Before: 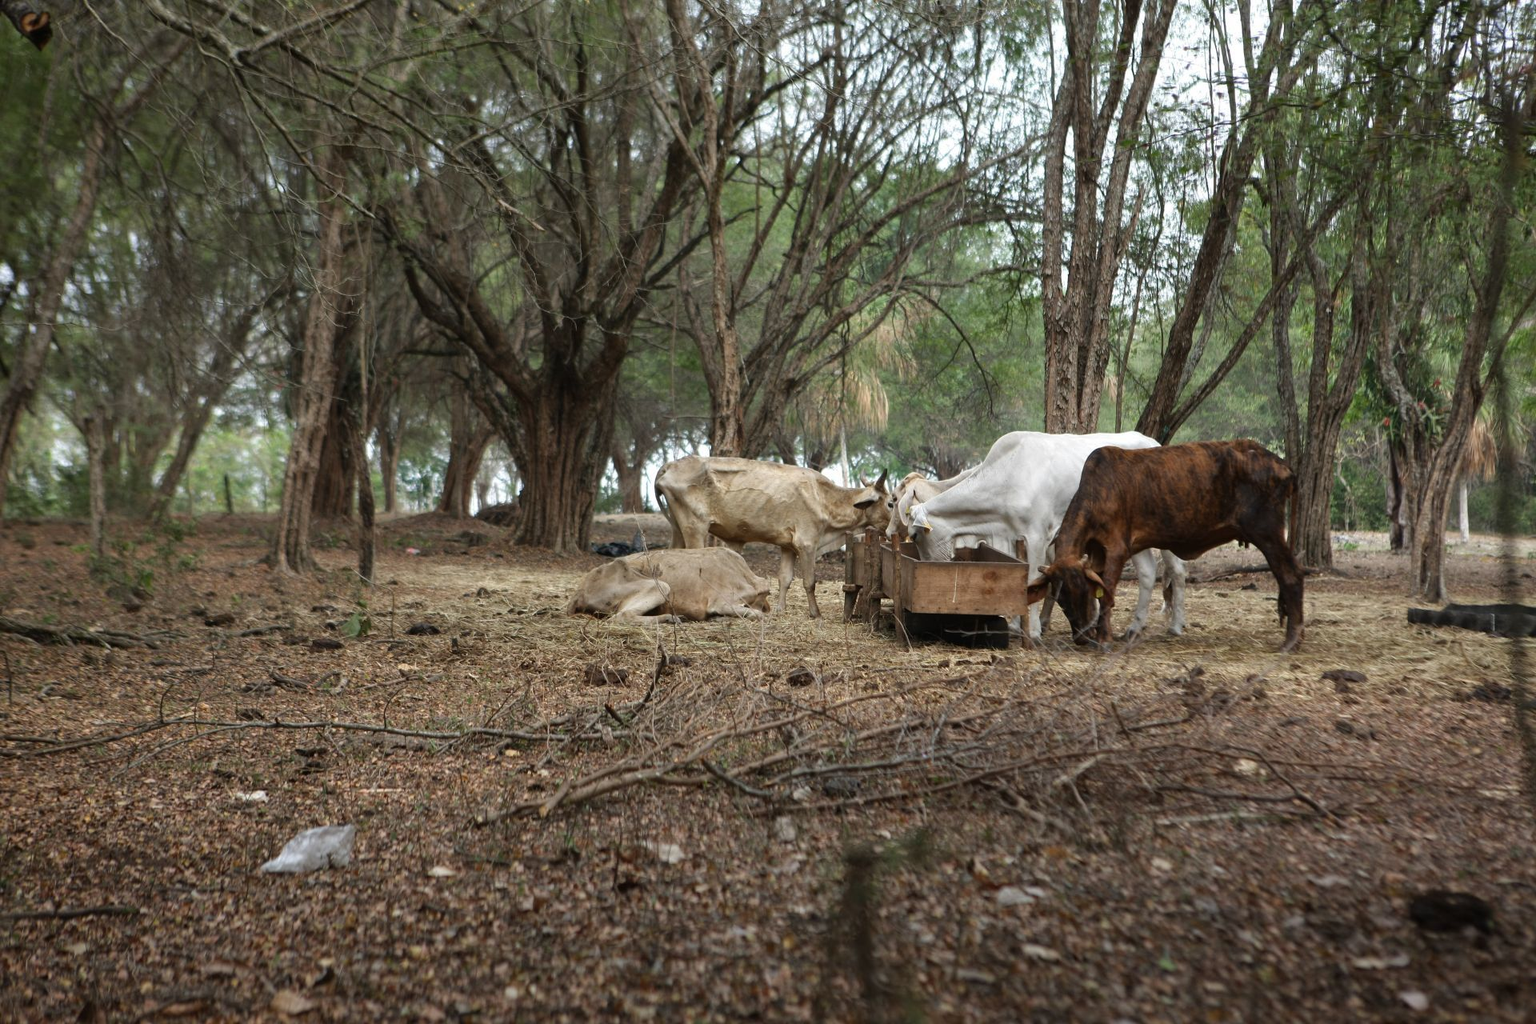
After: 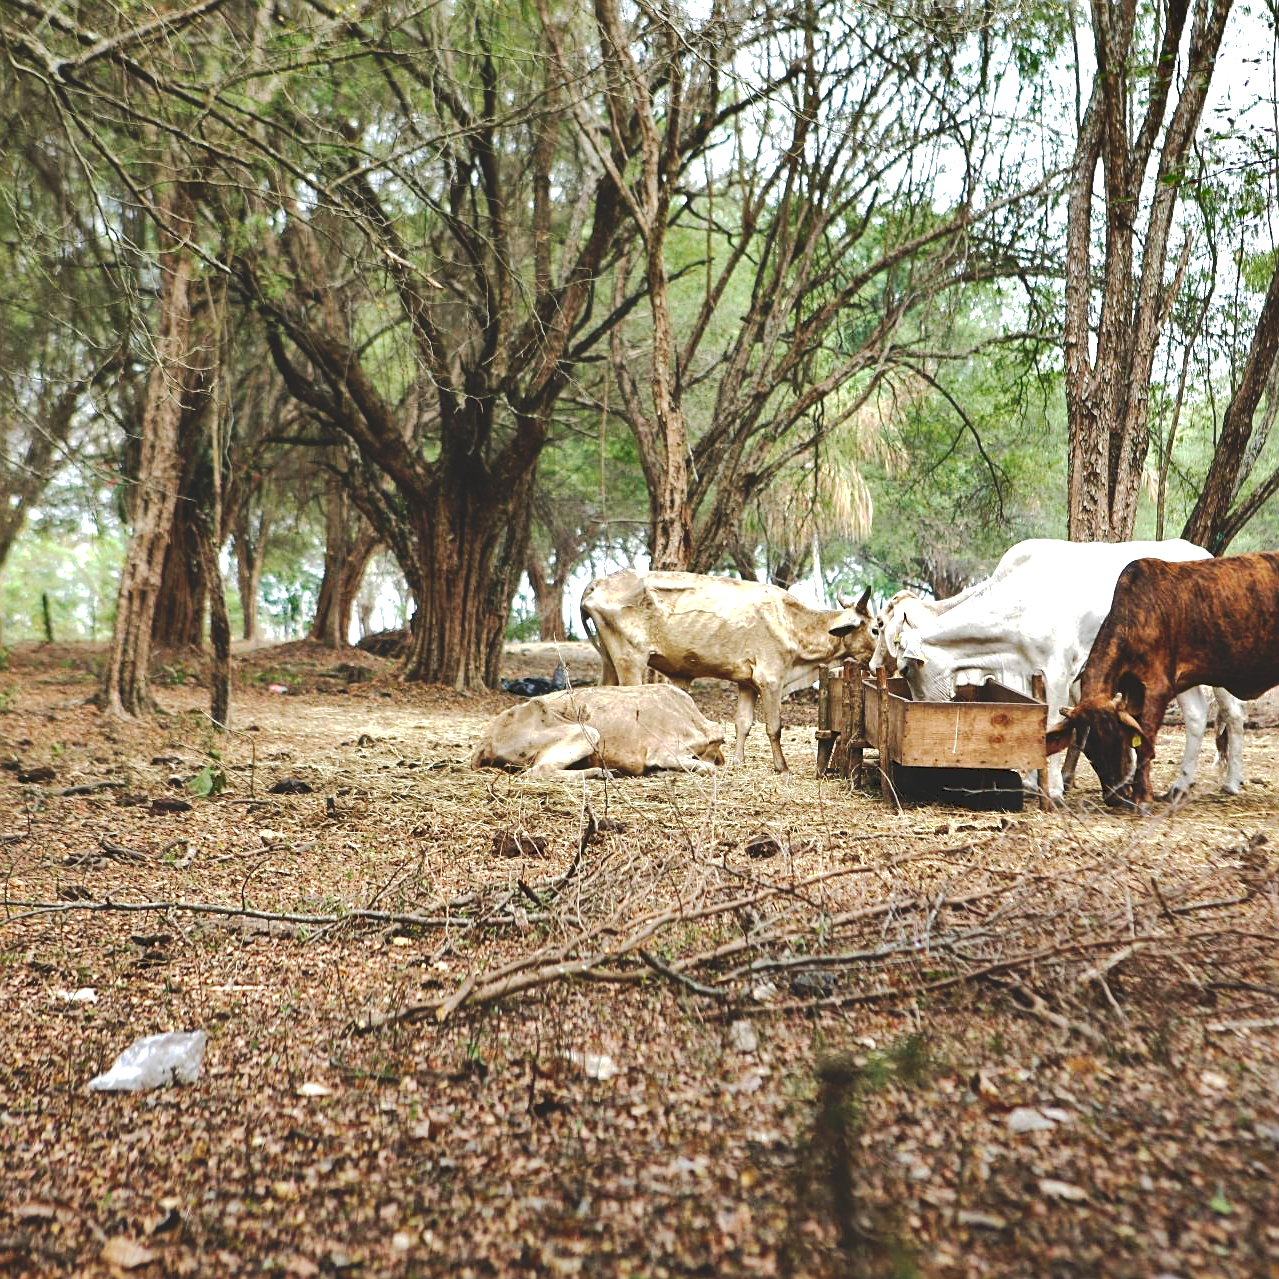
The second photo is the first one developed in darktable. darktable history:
tone curve: curves: ch0 [(0, 0) (0.003, 0.132) (0.011, 0.136) (0.025, 0.14) (0.044, 0.147) (0.069, 0.149) (0.1, 0.156) (0.136, 0.163) (0.177, 0.177) (0.224, 0.2) (0.277, 0.251) (0.335, 0.311) (0.399, 0.387) (0.468, 0.487) (0.543, 0.585) (0.623, 0.675) (0.709, 0.742) (0.801, 0.81) (0.898, 0.867) (1, 1)], preserve colors none
crop and rotate: left 12.429%, right 20.936%
exposure: black level correction 0, exposure 1.106 EV, compensate exposure bias true, compensate highlight preservation false
local contrast: mode bilateral grid, contrast 11, coarseness 25, detail 115%, midtone range 0.2
shadows and highlights: shadows 32.85, highlights -47.3, compress 49.6%, soften with gaussian
velvia: on, module defaults
sharpen: on, module defaults
